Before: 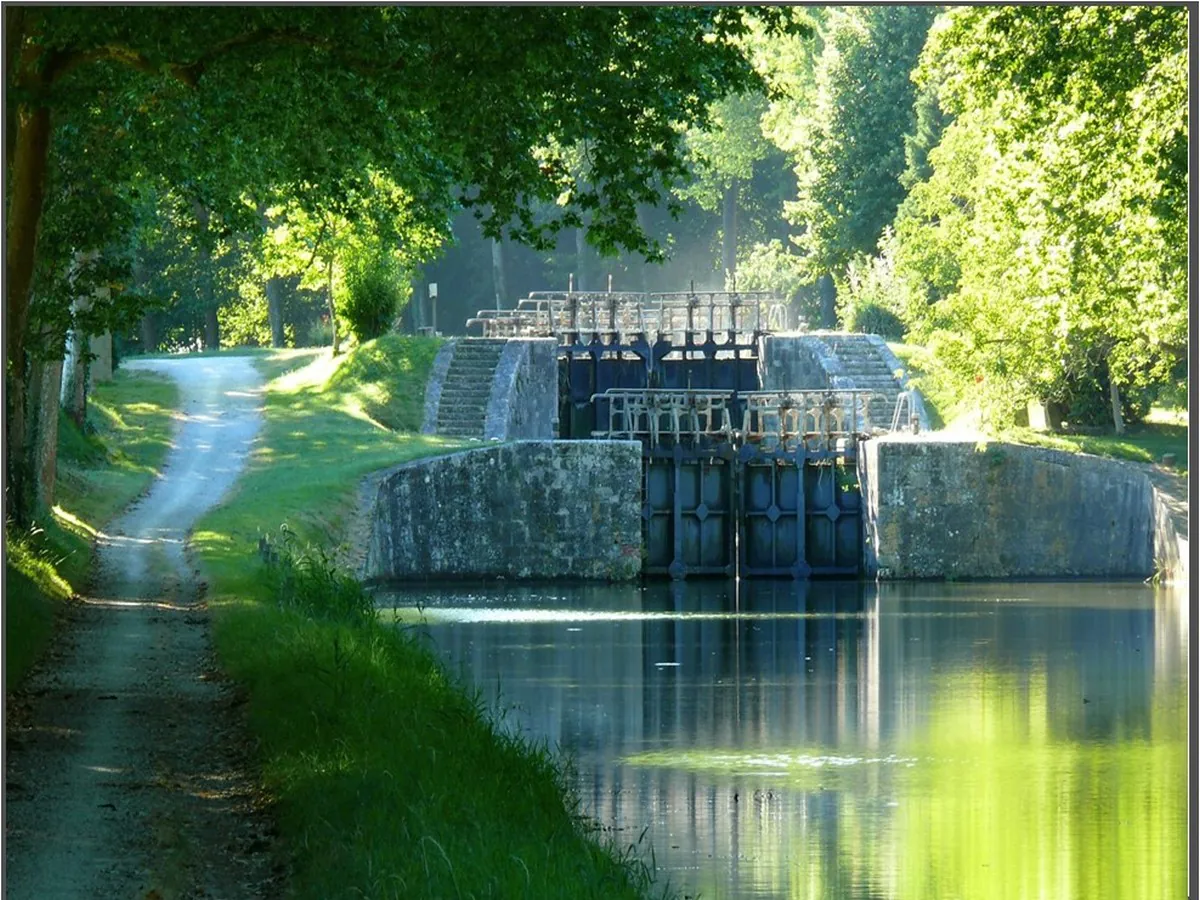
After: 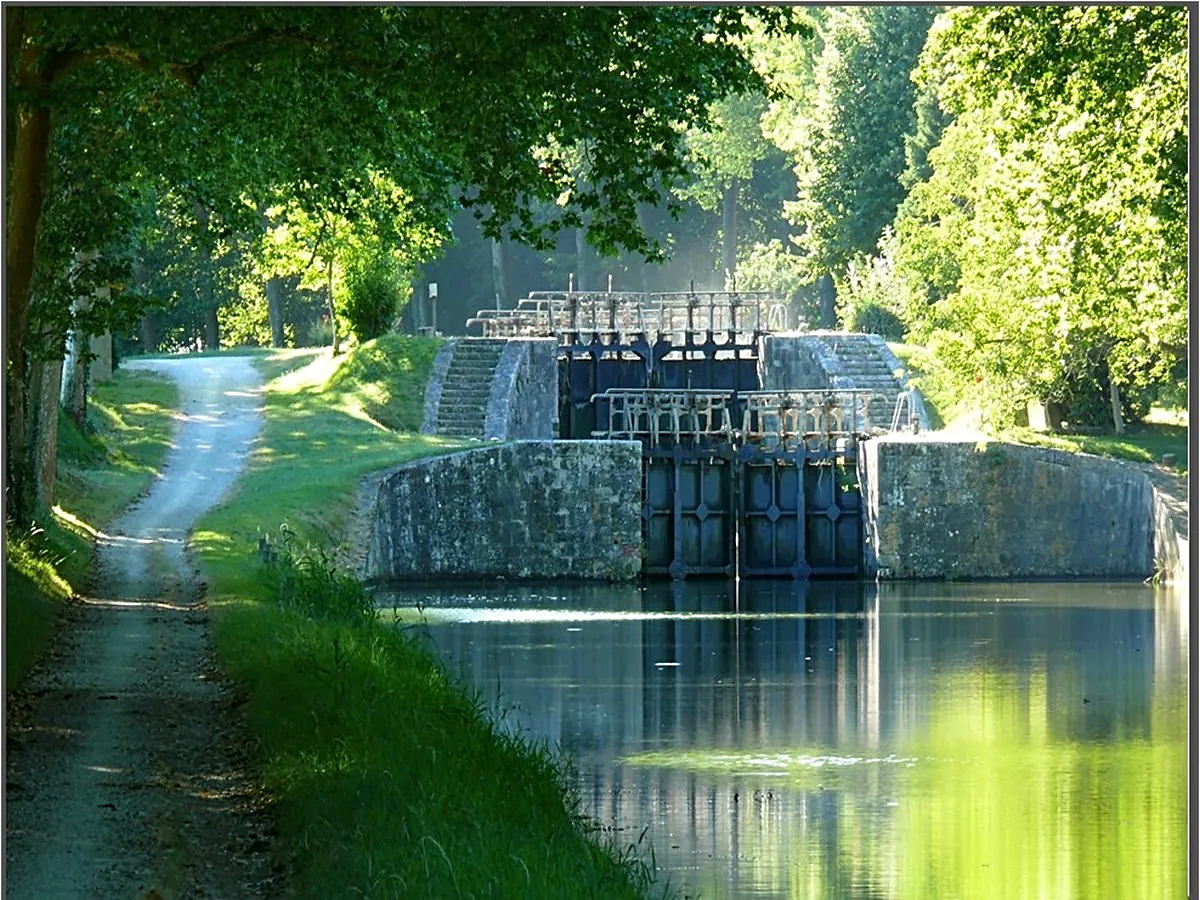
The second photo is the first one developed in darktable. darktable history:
sharpen: radius 2.788
tone equalizer: edges refinement/feathering 500, mask exposure compensation -1.57 EV, preserve details no
